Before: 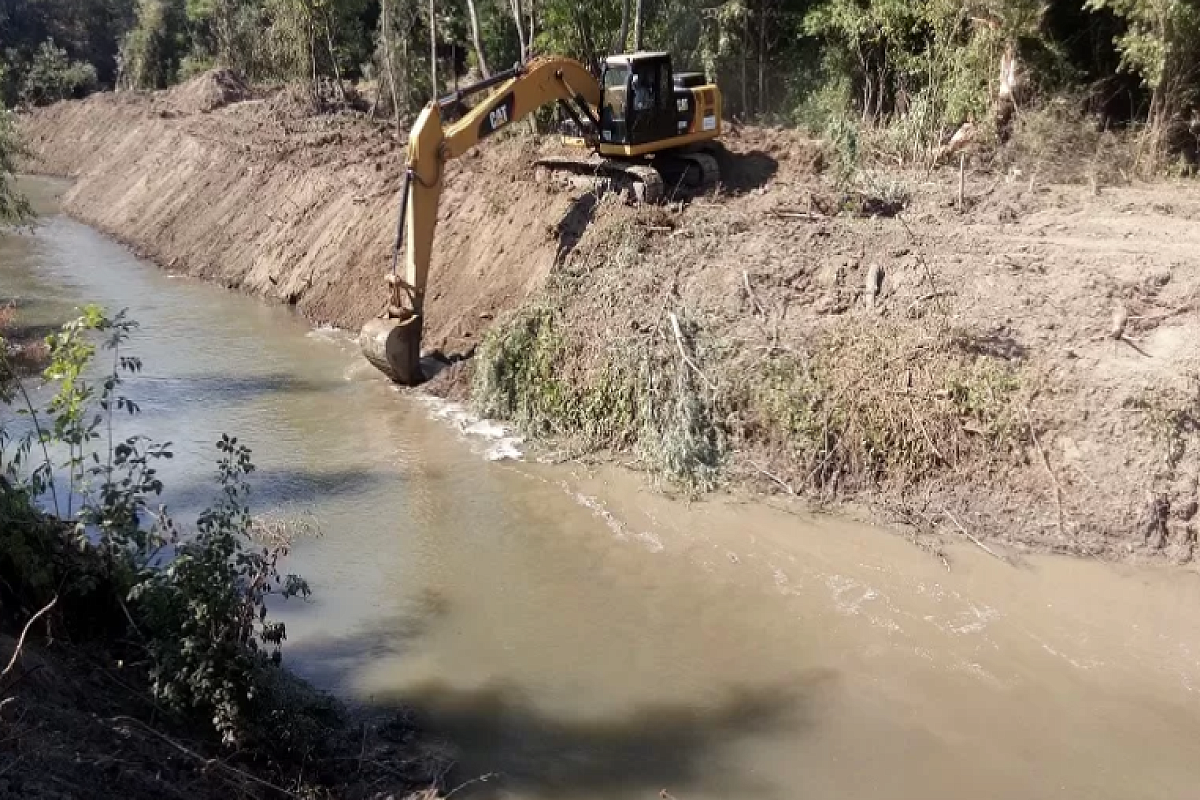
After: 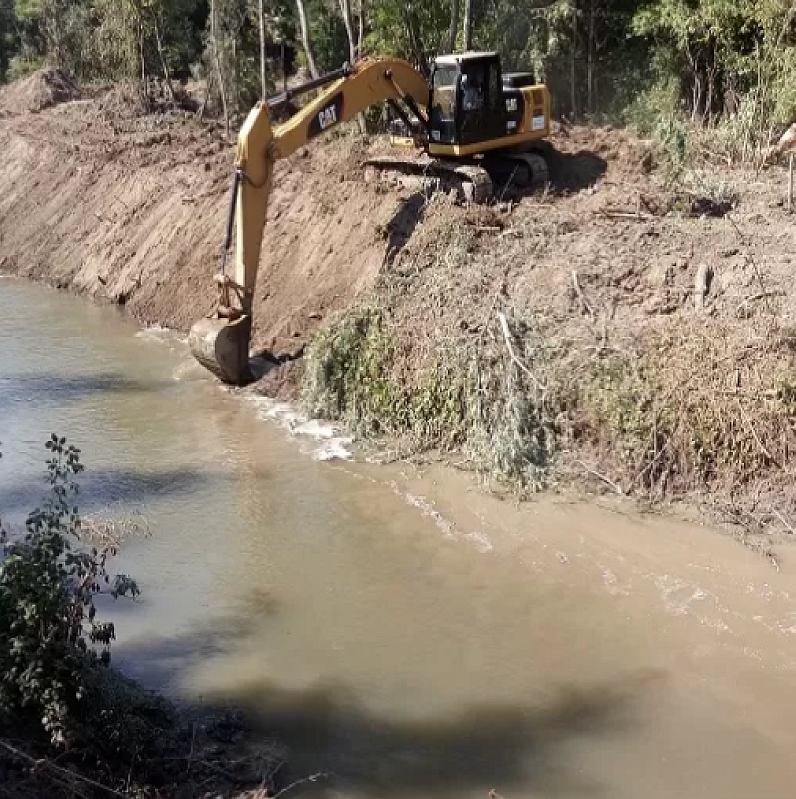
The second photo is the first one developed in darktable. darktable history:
crop and rotate: left 14.309%, right 19.293%
